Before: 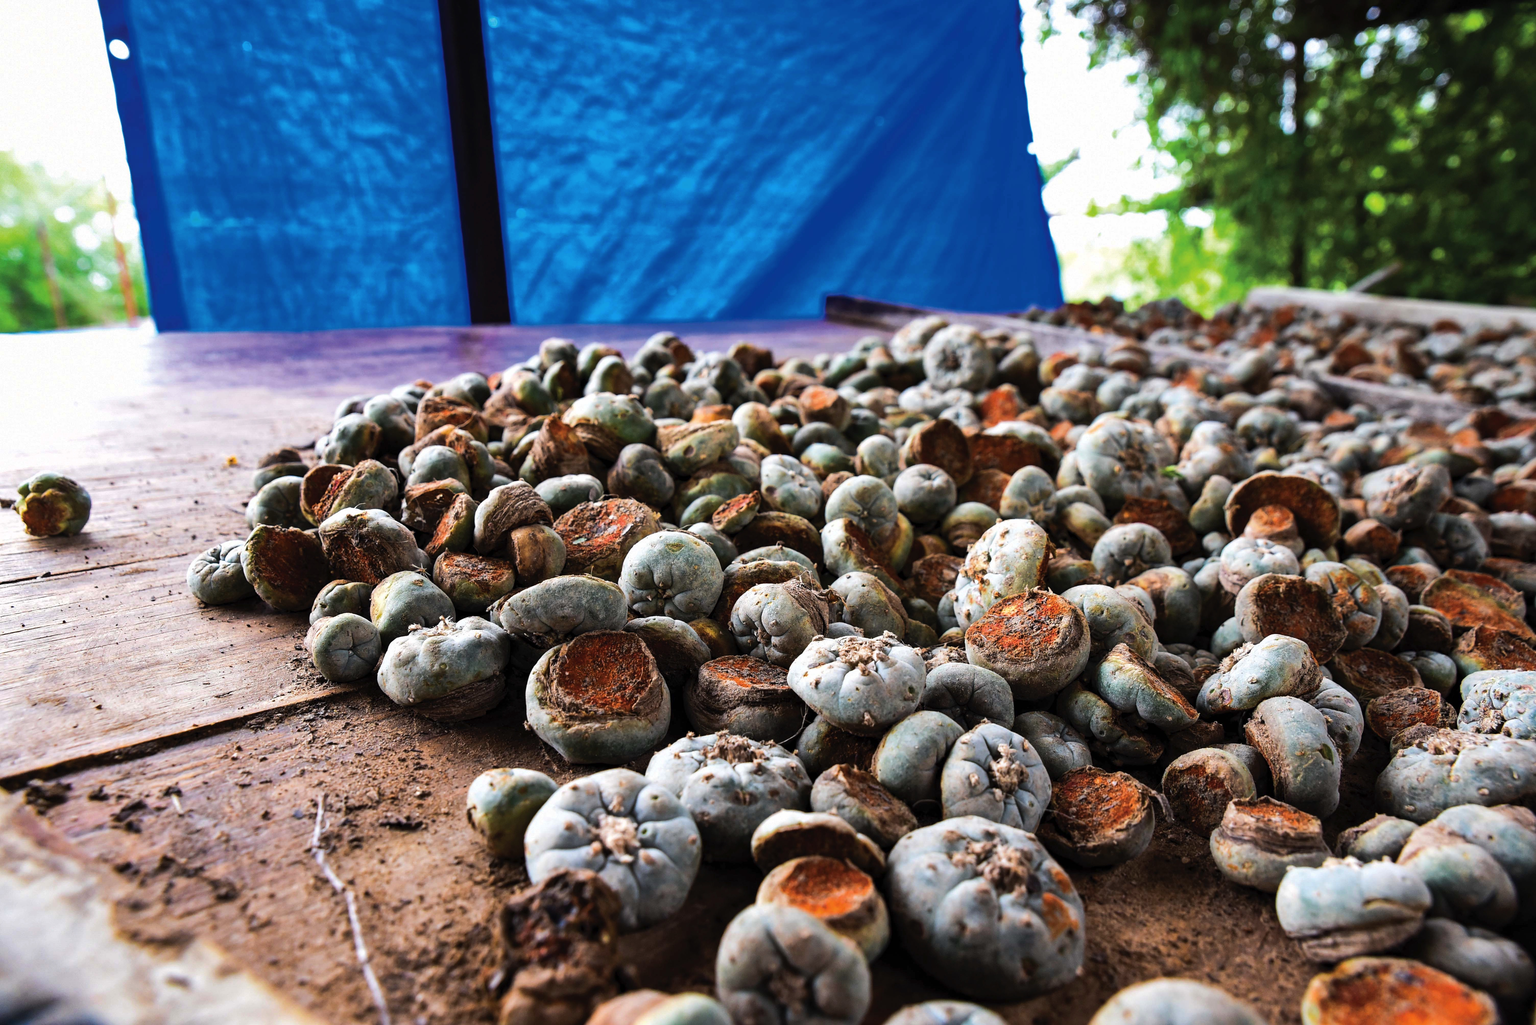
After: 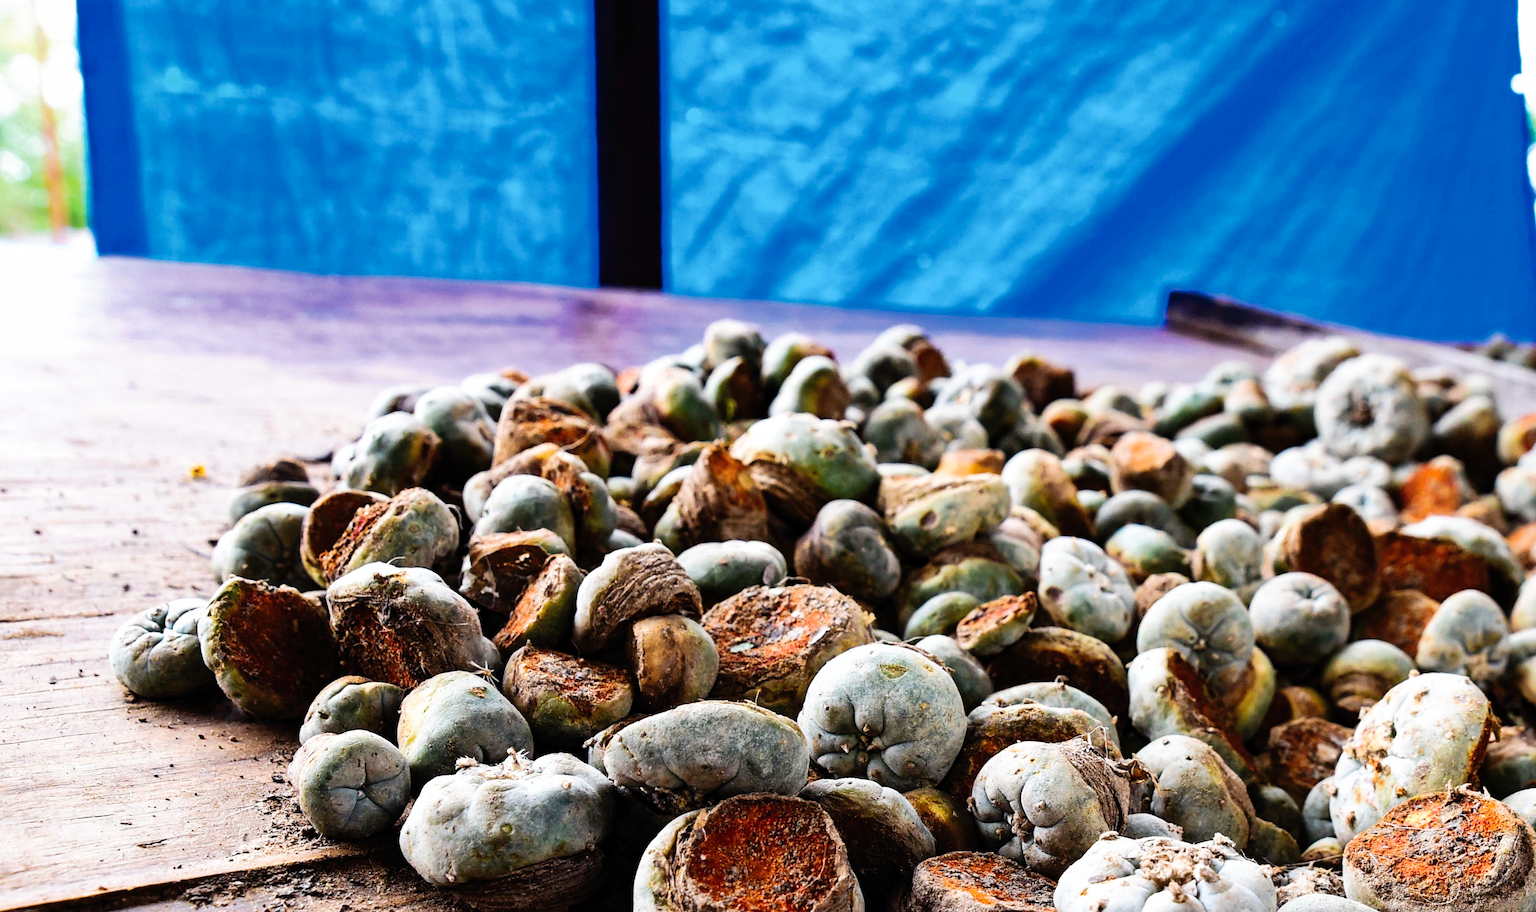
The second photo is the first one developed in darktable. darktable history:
tone curve: curves: ch0 [(0, 0) (0.003, 0.004) (0.011, 0.006) (0.025, 0.011) (0.044, 0.017) (0.069, 0.029) (0.1, 0.047) (0.136, 0.07) (0.177, 0.121) (0.224, 0.182) (0.277, 0.257) (0.335, 0.342) (0.399, 0.432) (0.468, 0.526) (0.543, 0.621) (0.623, 0.711) (0.709, 0.792) (0.801, 0.87) (0.898, 0.951) (1, 1)], preserve colors none
crop and rotate: angle -4.99°, left 2.122%, top 6.945%, right 27.566%, bottom 30.519%
